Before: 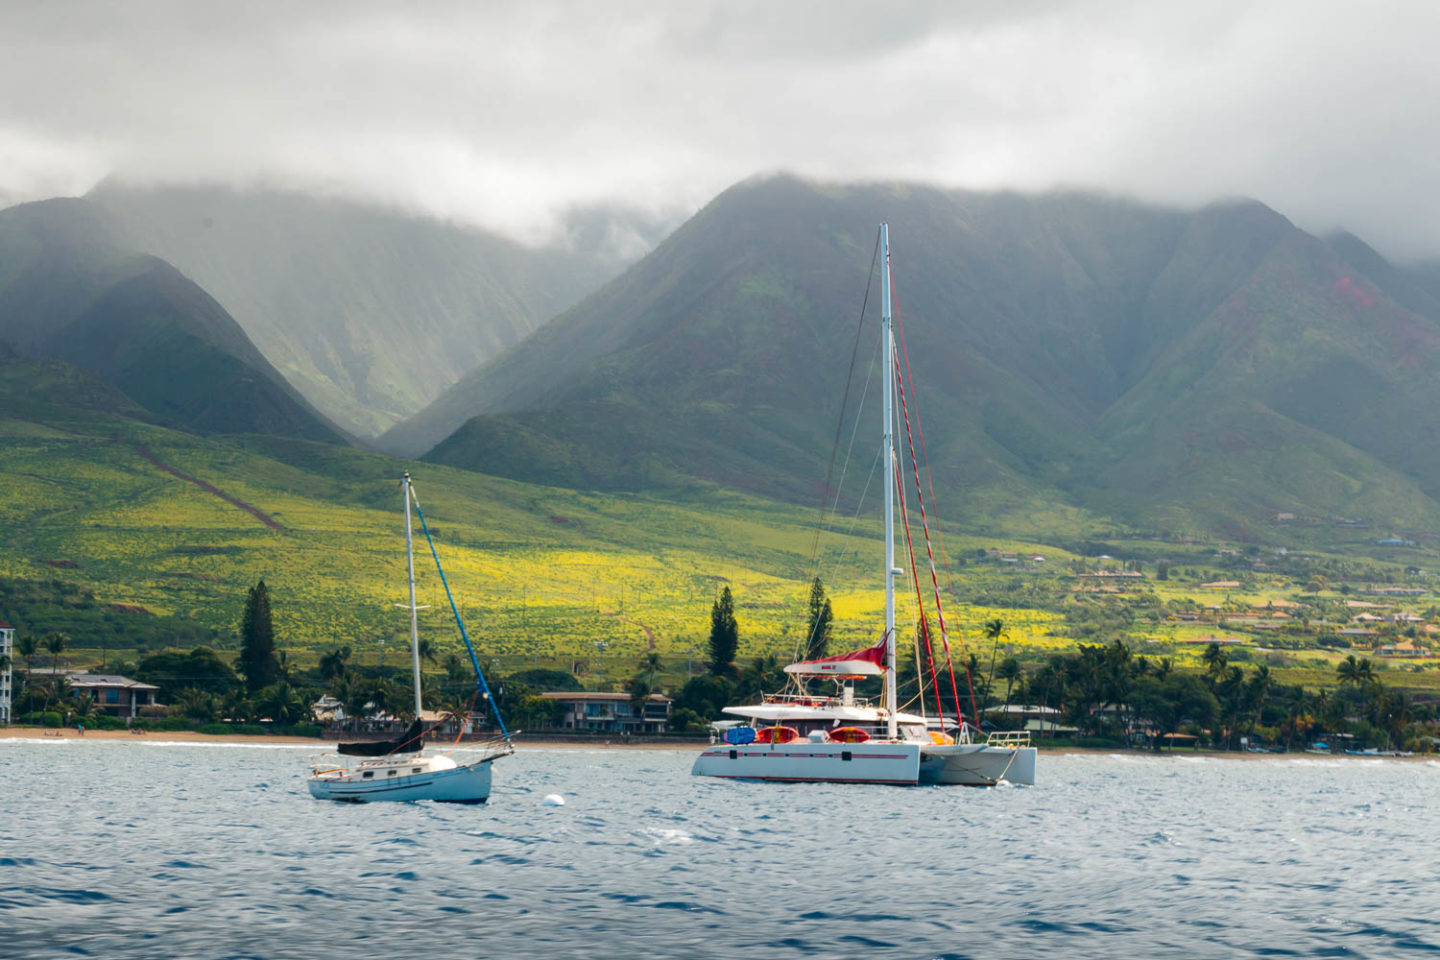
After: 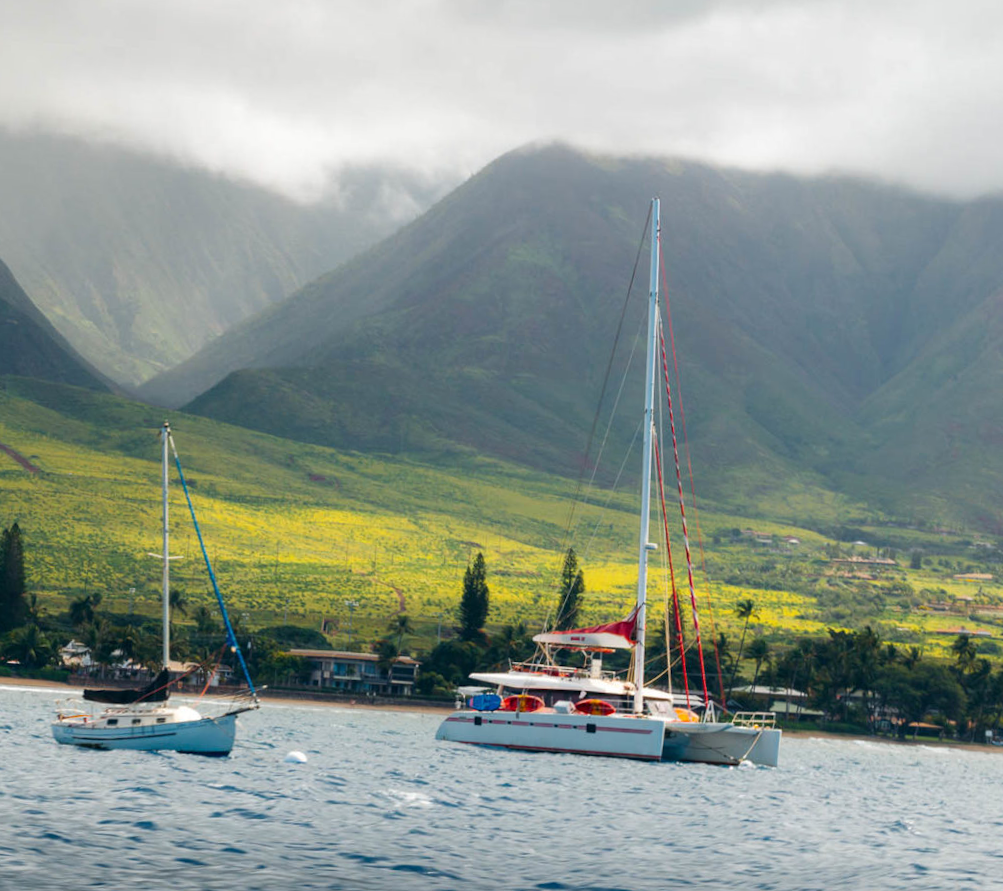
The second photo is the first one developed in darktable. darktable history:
crop and rotate: angle -2.97°, left 14.202%, top 0.015%, right 10.818%, bottom 0.031%
